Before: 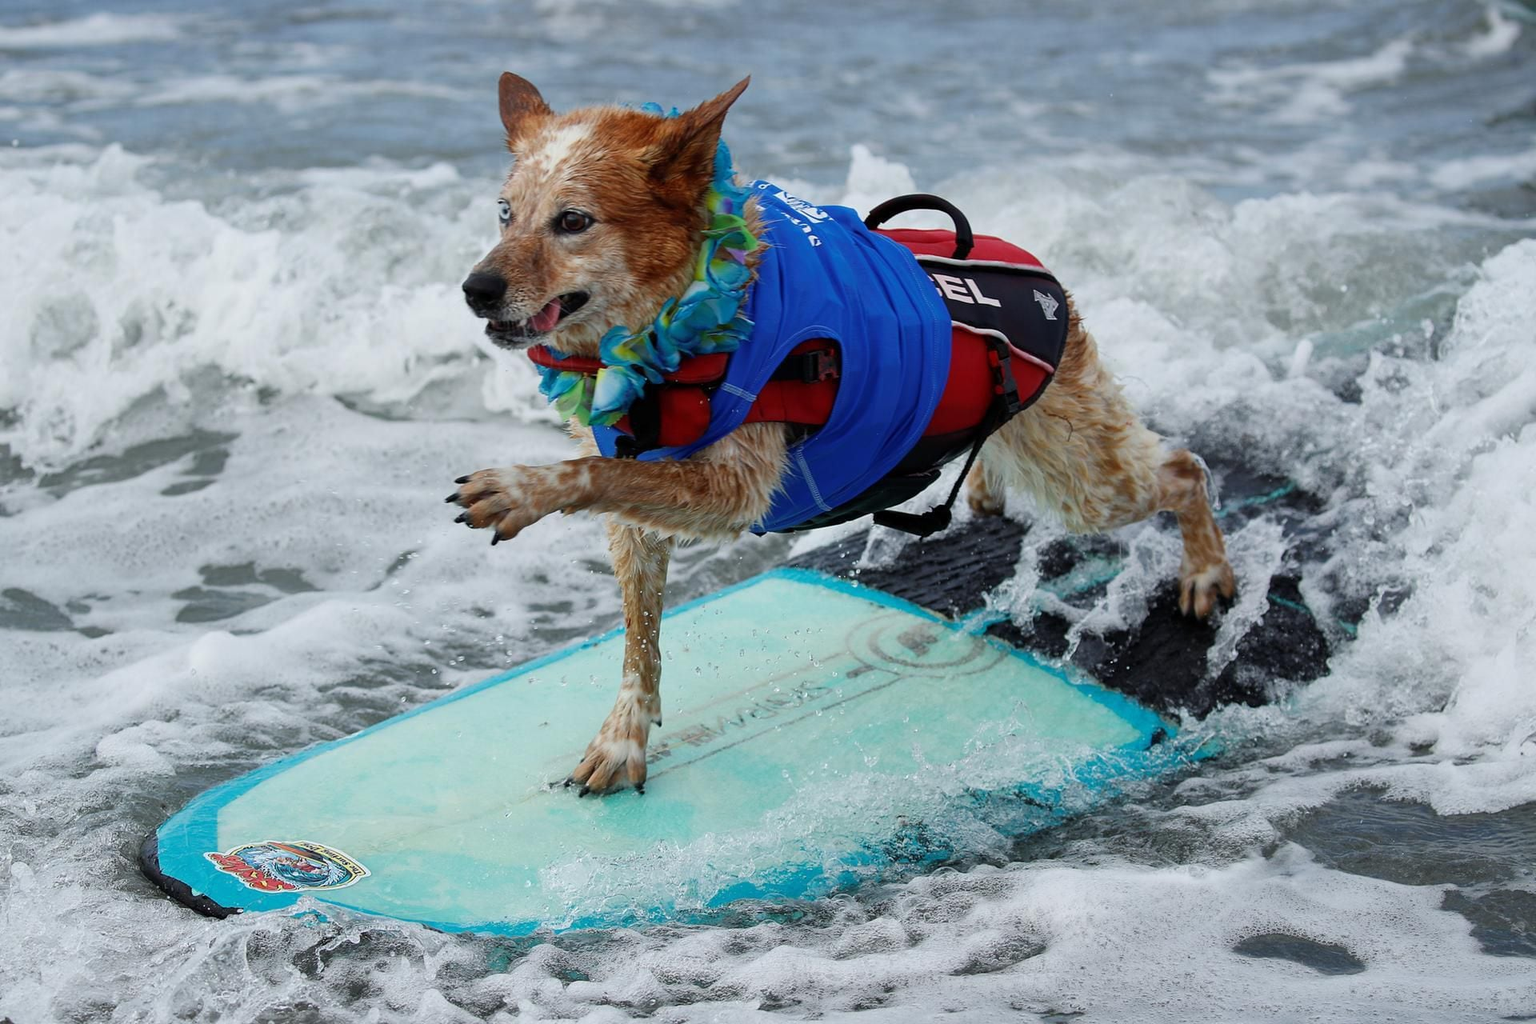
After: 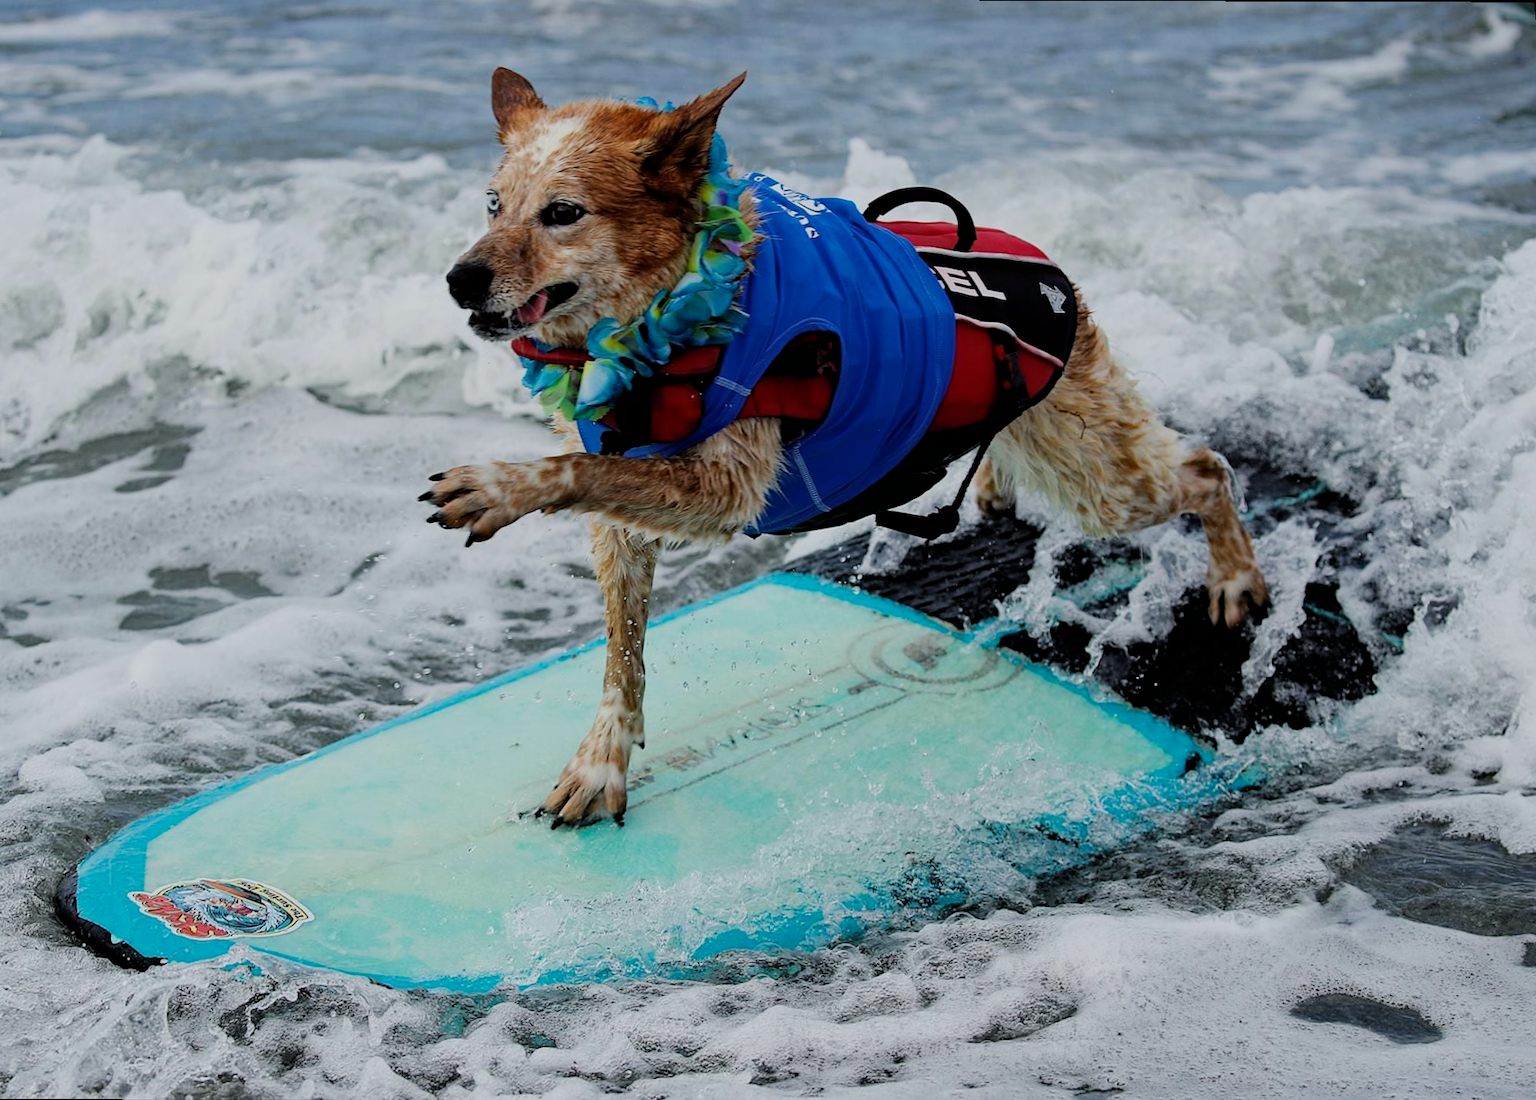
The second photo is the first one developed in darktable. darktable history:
filmic rgb: black relative exposure -5 EV, hardness 2.88, contrast 1.1, highlights saturation mix -20%
rotate and perspective: rotation 0.215°, lens shift (vertical) -0.139, crop left 0.069, crop right 0.939, crop top 0.002, crop bottom 0.996
haze removal: strength 0.25, distance 0.25, compatibility mode true, adaptive false
